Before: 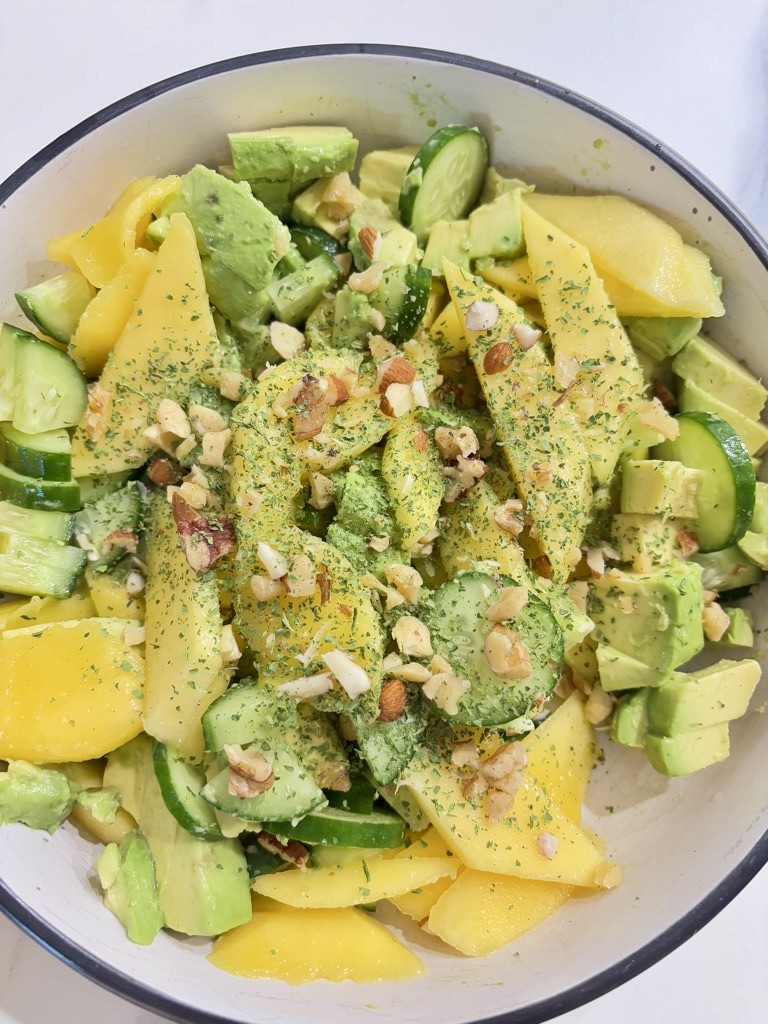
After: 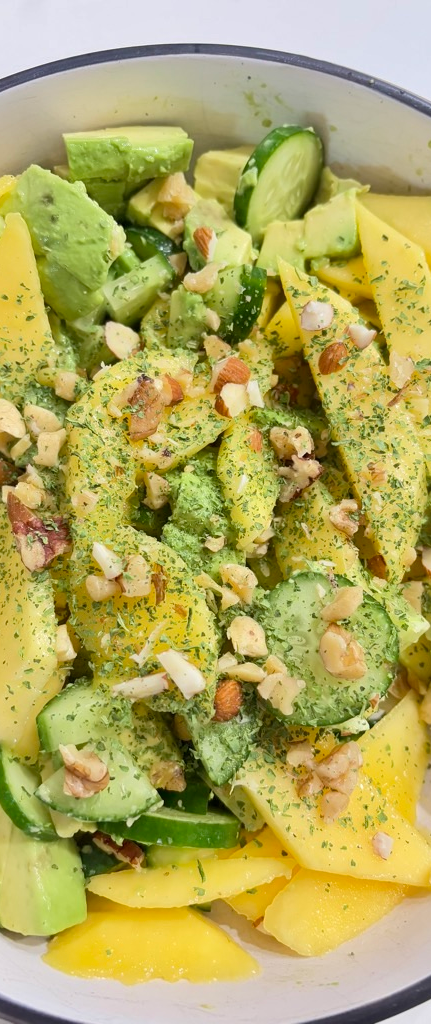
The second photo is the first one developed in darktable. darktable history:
crop: left 21.487%, right 22.353%
